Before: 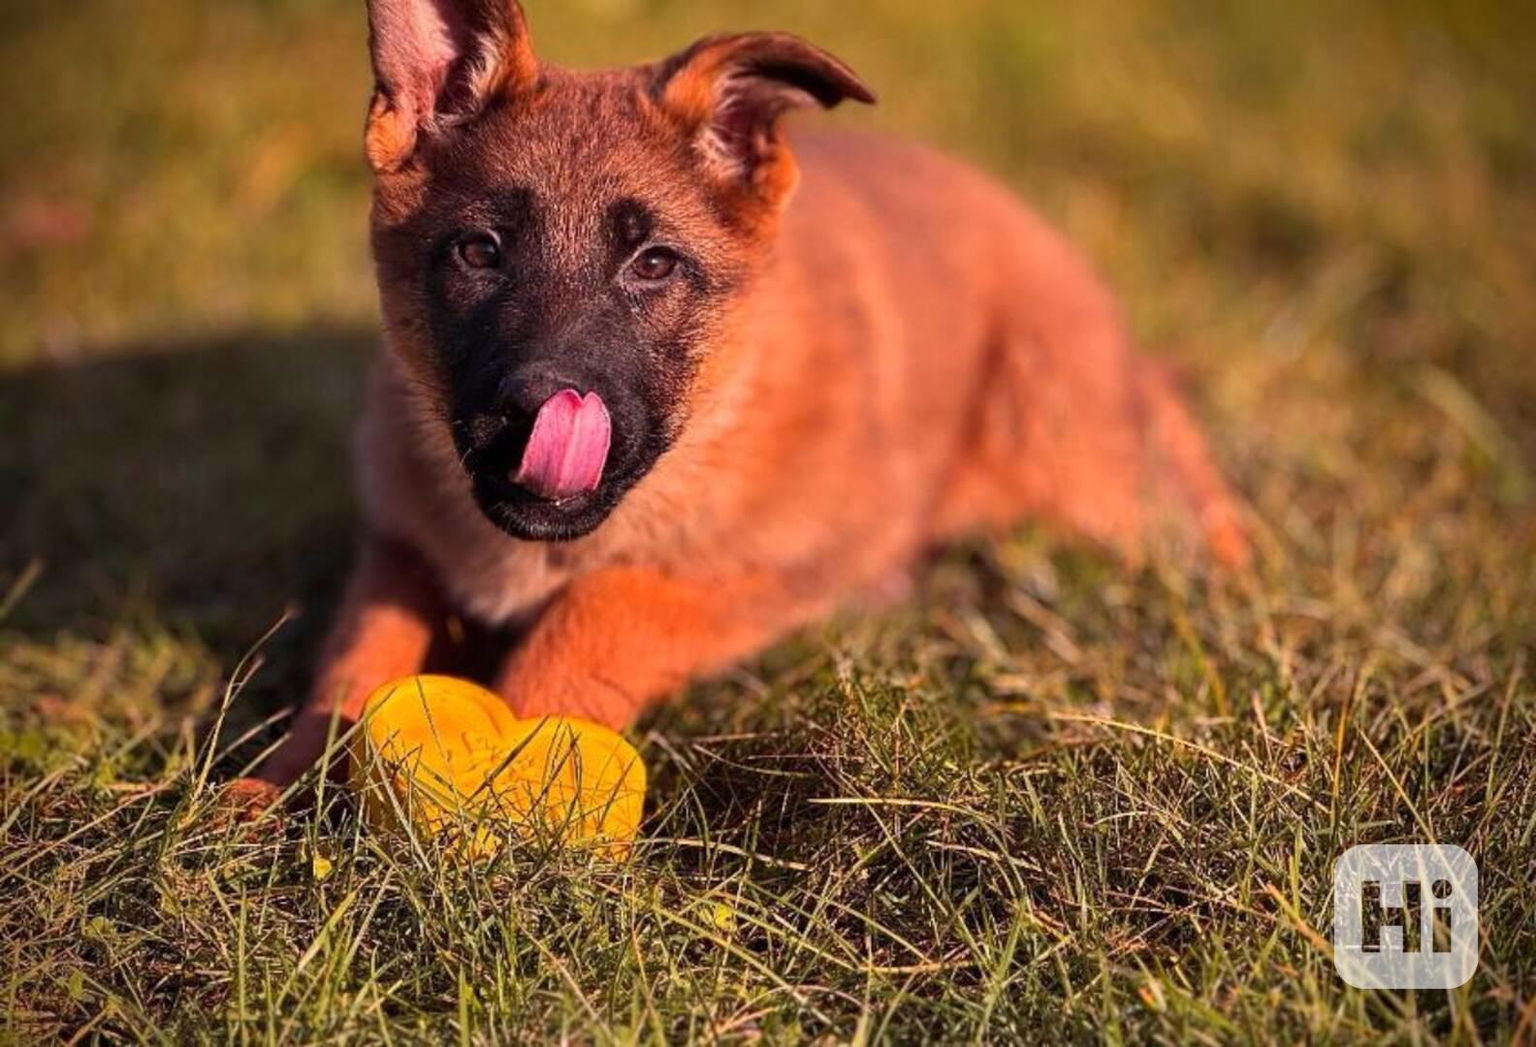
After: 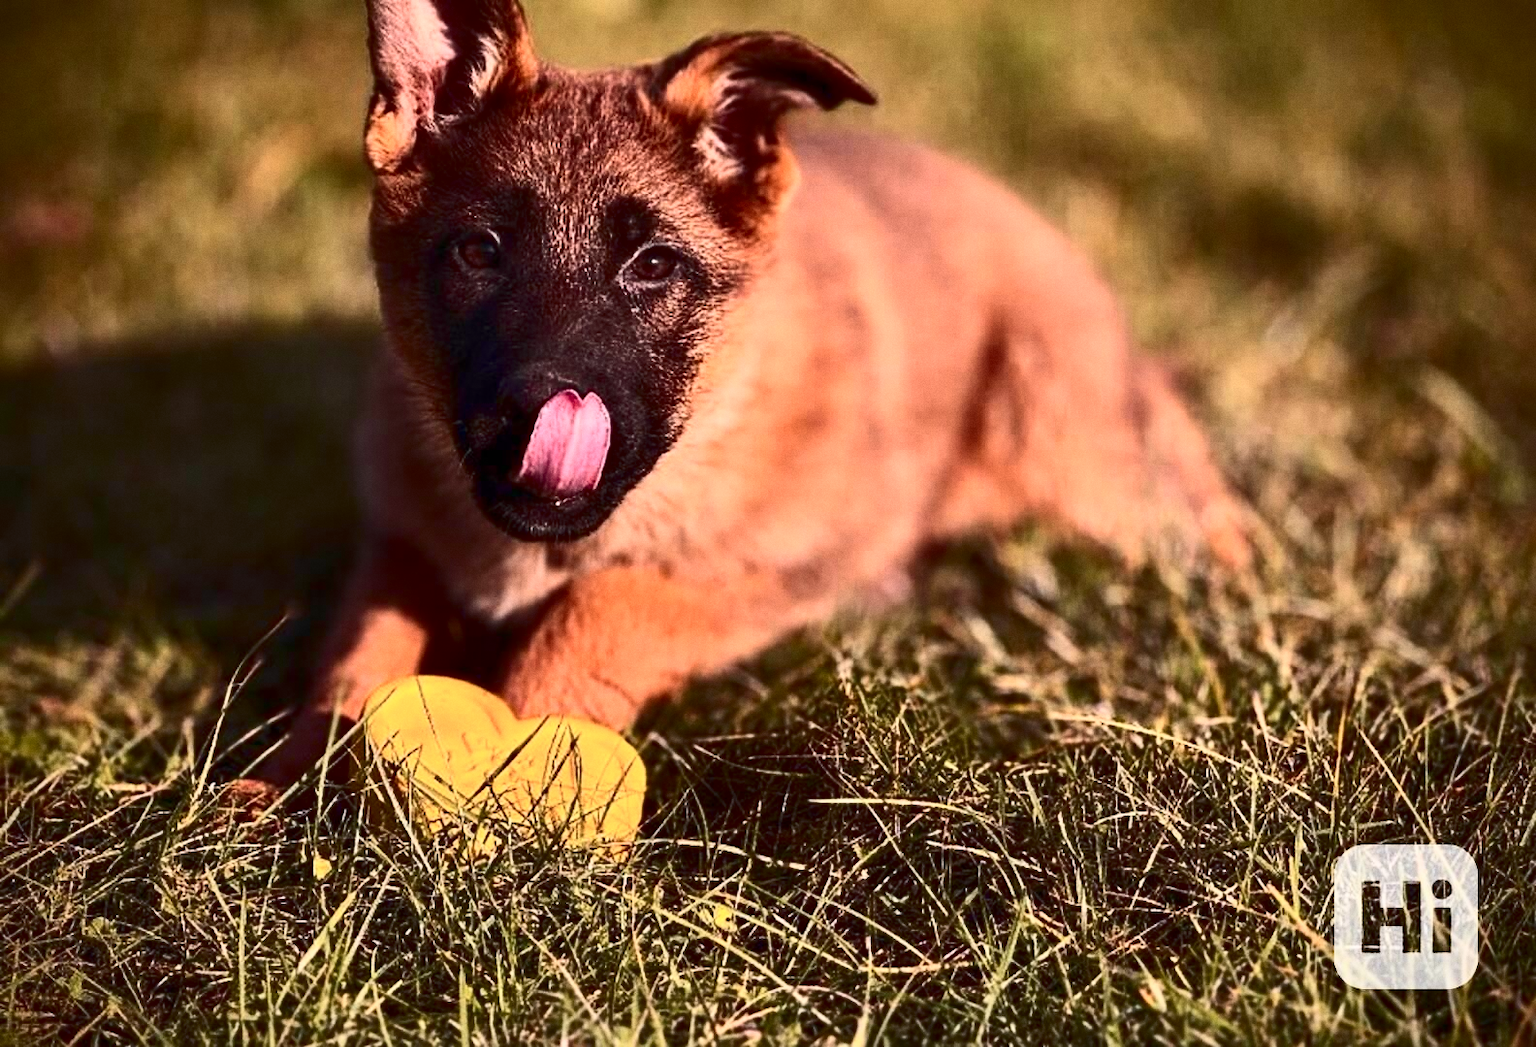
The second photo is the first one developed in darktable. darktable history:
rgb curve: curves: ch0 [(0, 0) (0.072, 0.166) (0.217, 0.293) (0.414, 0.42) (1, 1)], compensate middle gray true, preserve colors basic power
contrast brightness saturation: contrast 0.5, saturation -0.1
grain: coarseness 0.09 ISO, strength 16.61%
